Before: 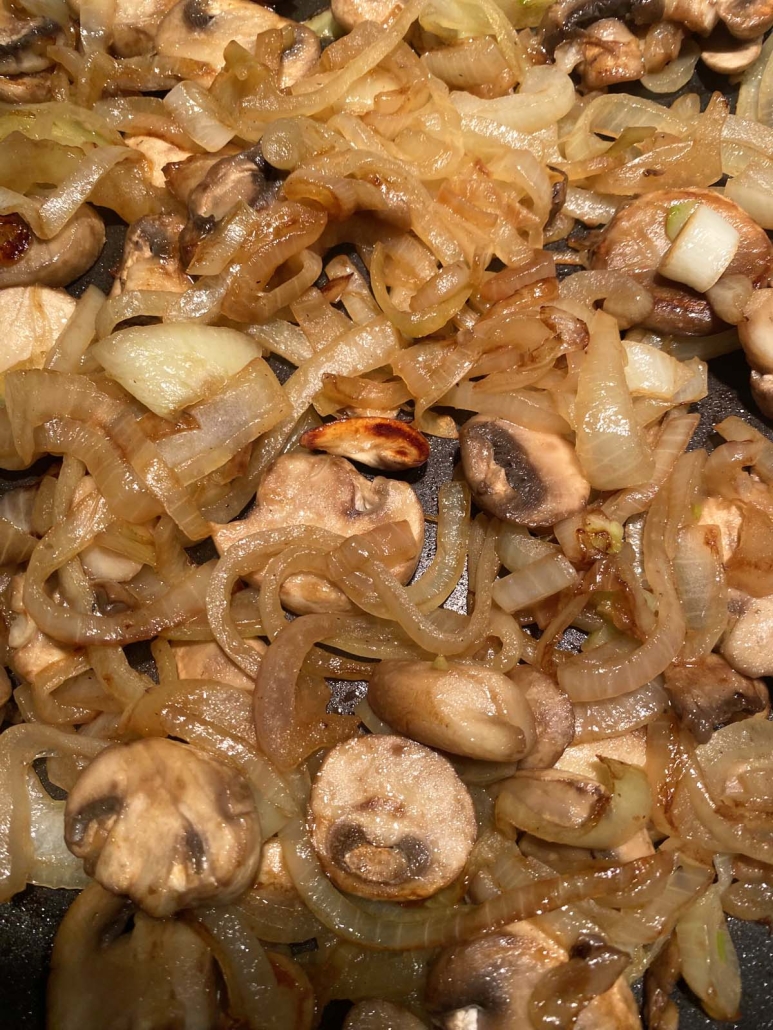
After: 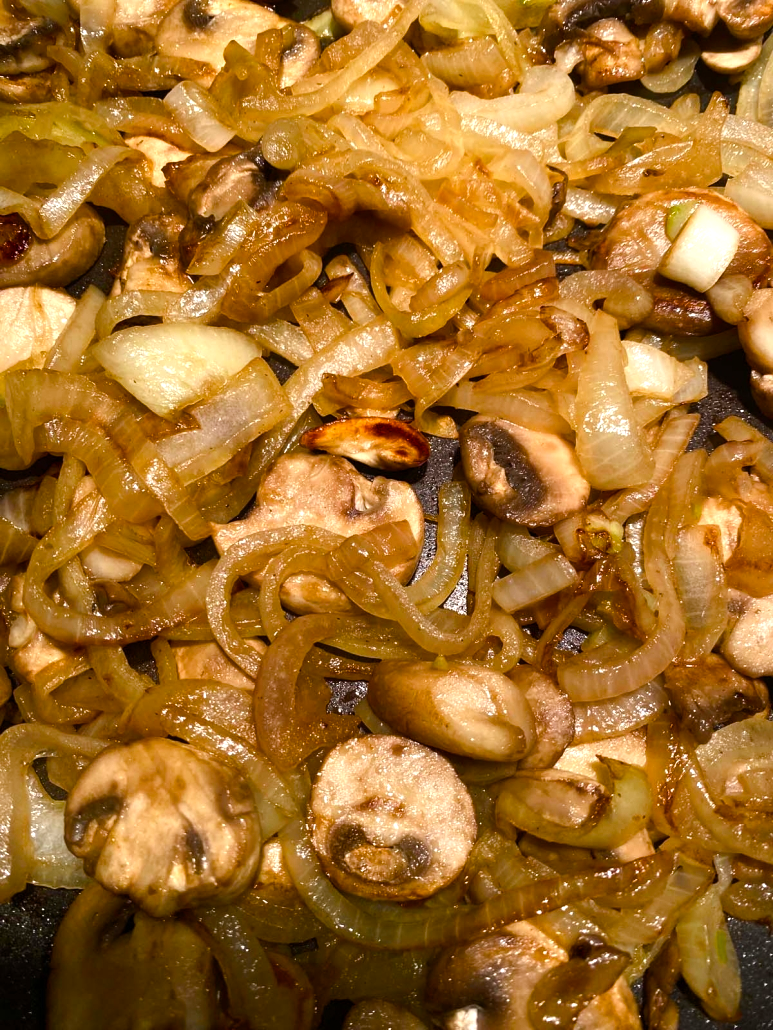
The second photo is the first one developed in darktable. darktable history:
color balance rgb: perceptual saturation grading › global saturation 23.501%, perceptual saturation grading › highlights -24.46%, perceptual saturation grading › mid-tones 24.13%, perceptual saturation grading › shadows 40.839%, perceptual brilliance grading › highlights 13.608%, perceptual brilliance grading › mid-tones 8.815%, perceptual brilliance grading › shadows -16.712%, global vibrance 9.217%
